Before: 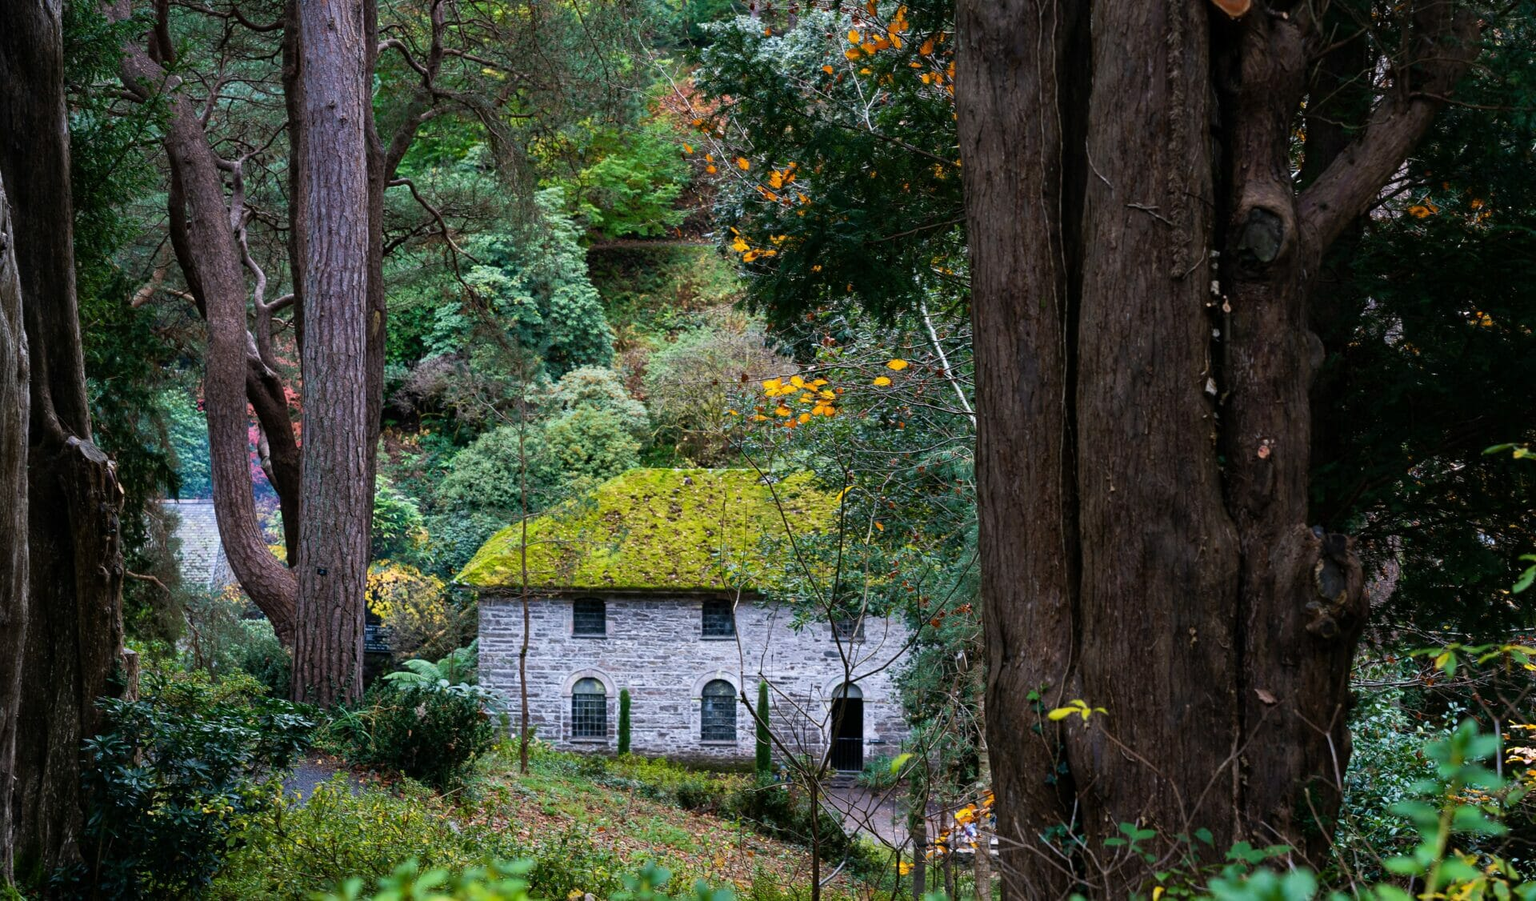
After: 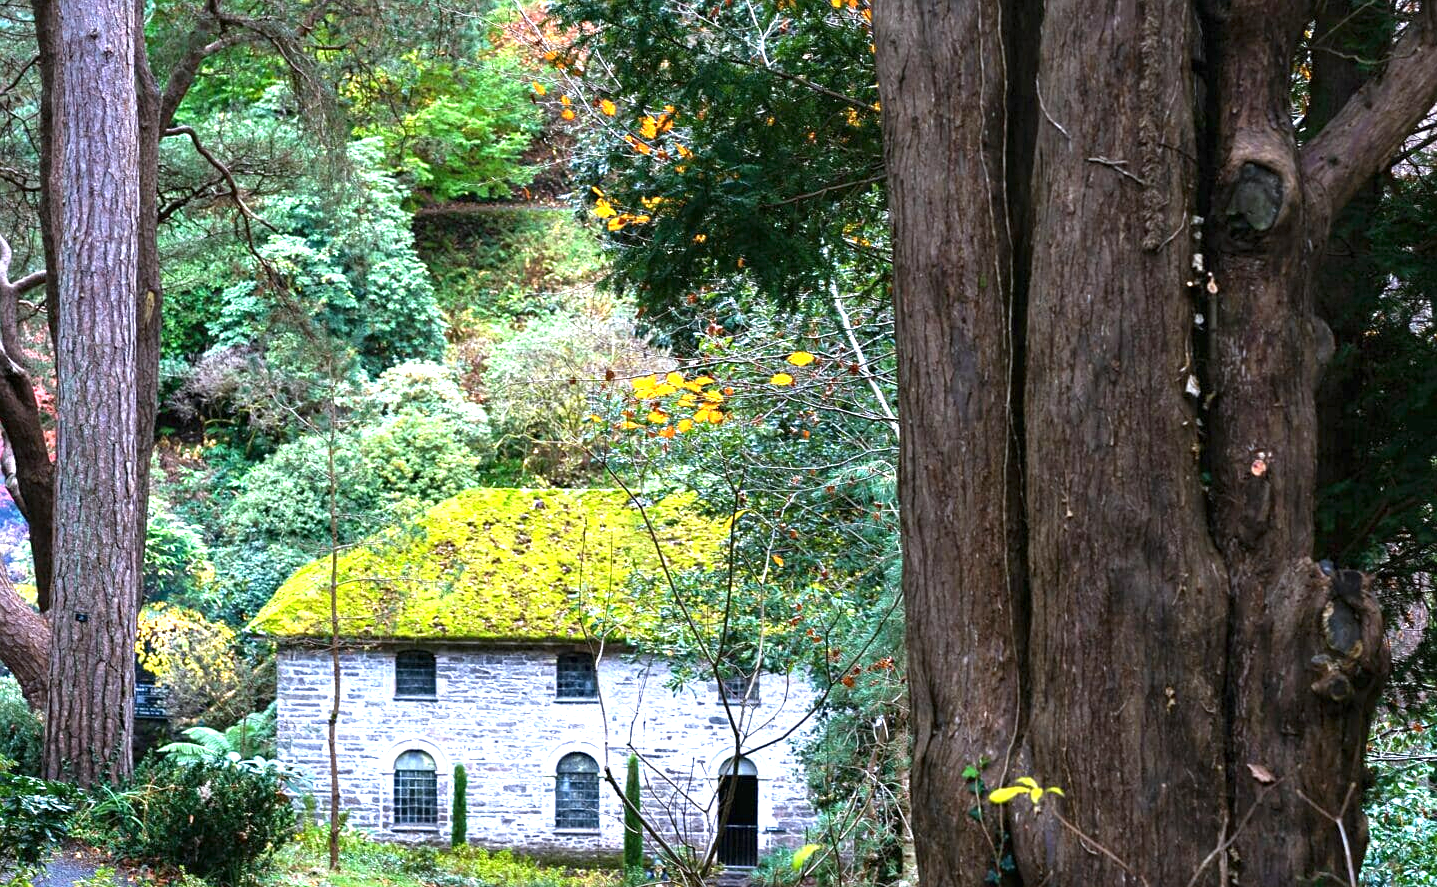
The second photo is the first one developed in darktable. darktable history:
white balance: red 0.967, blue 1.049
exposure: black level correction 0, exposure 1.45 EV, compensate exposure bias true, compensate highlight preservation false
crop: left 16.768%, top 8.653%, right 8.362%, bottom 12.485%
sharpen: amount 0.2
